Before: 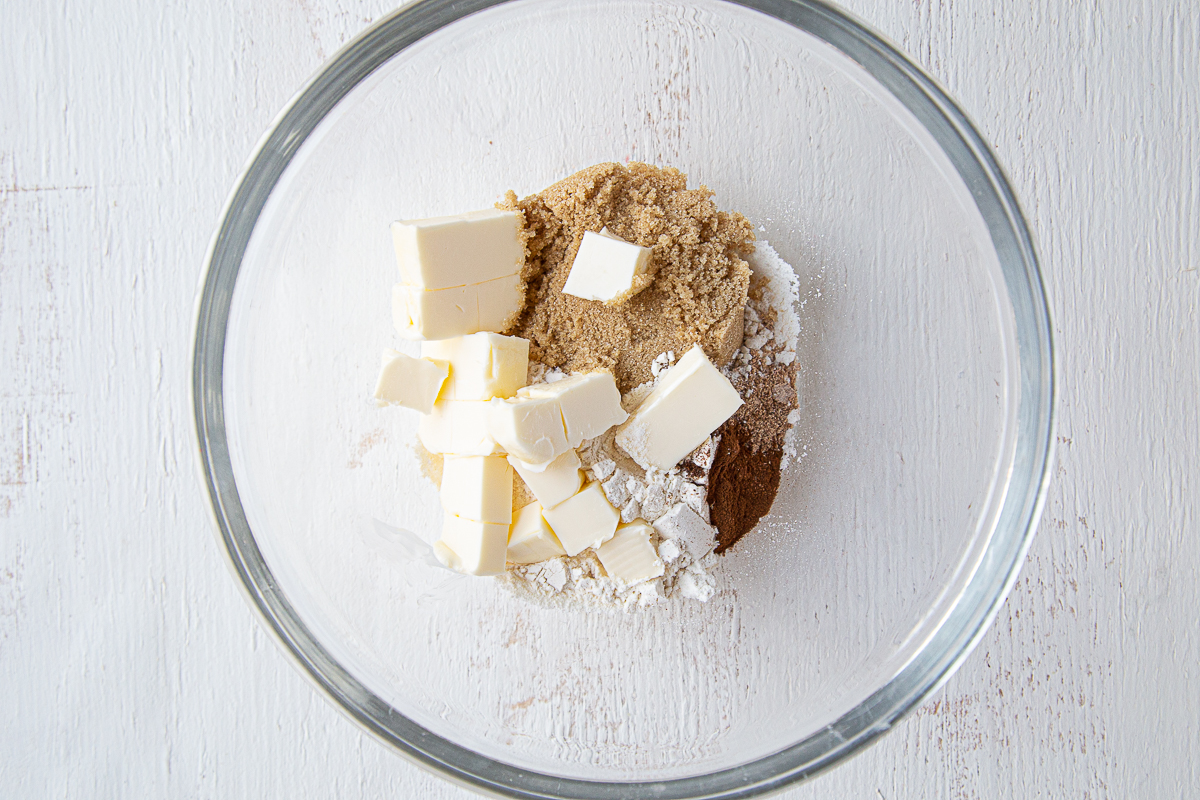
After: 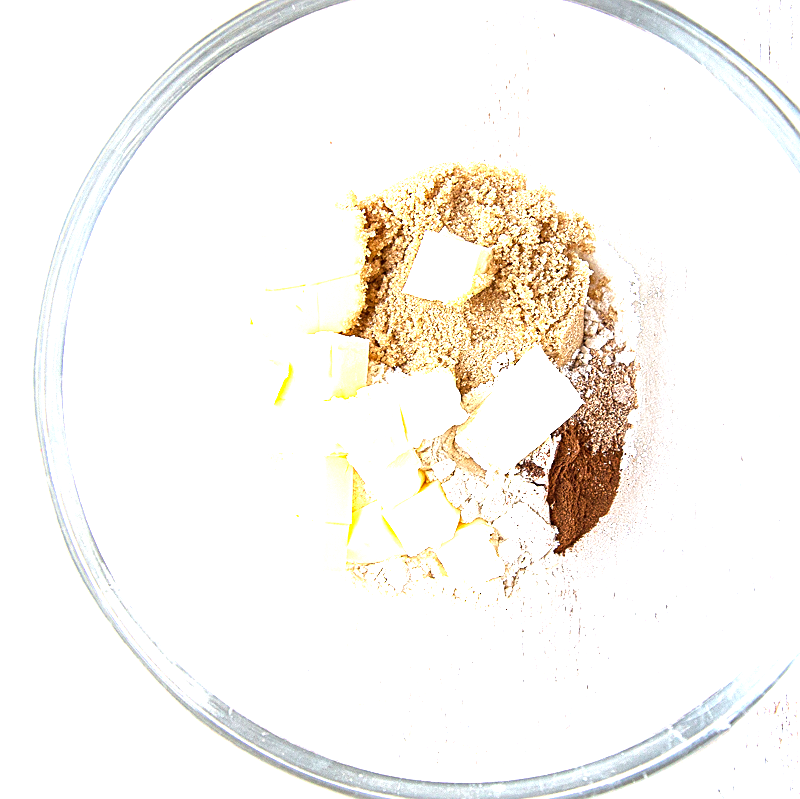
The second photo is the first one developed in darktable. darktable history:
exposure: black level correction 0, exposure 1.63 EV, compensate highlight preservation false
sharpen: on, module defaults
crop and rotate: left 13.349%, right 19.96%
